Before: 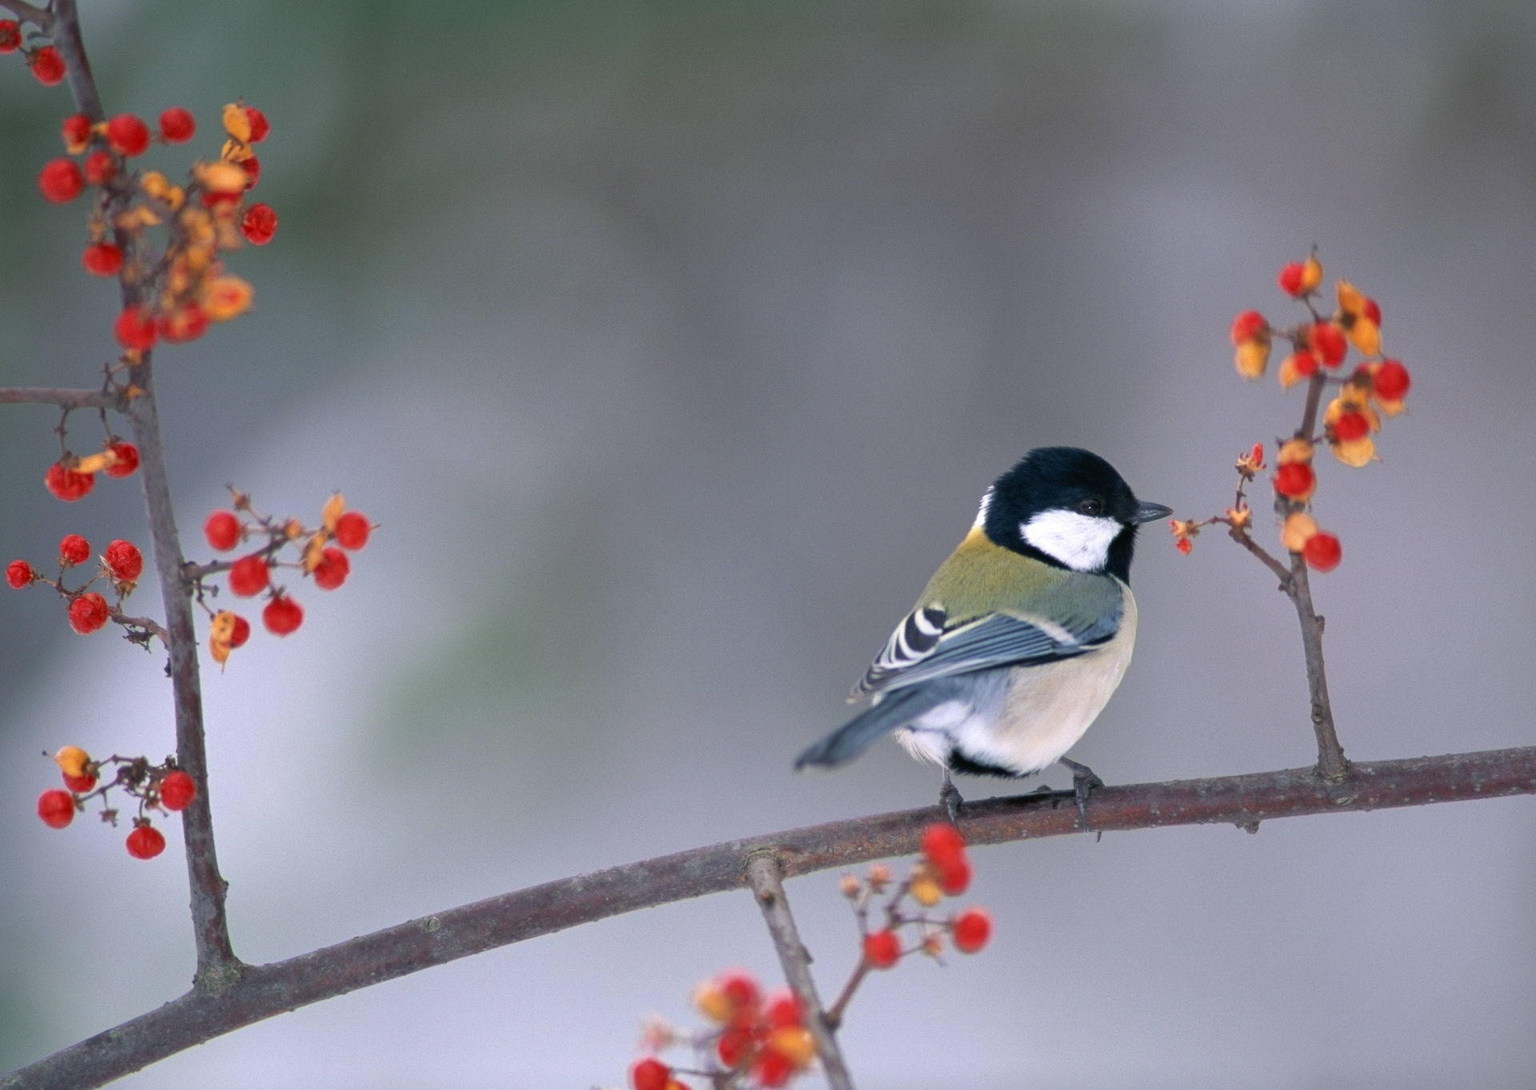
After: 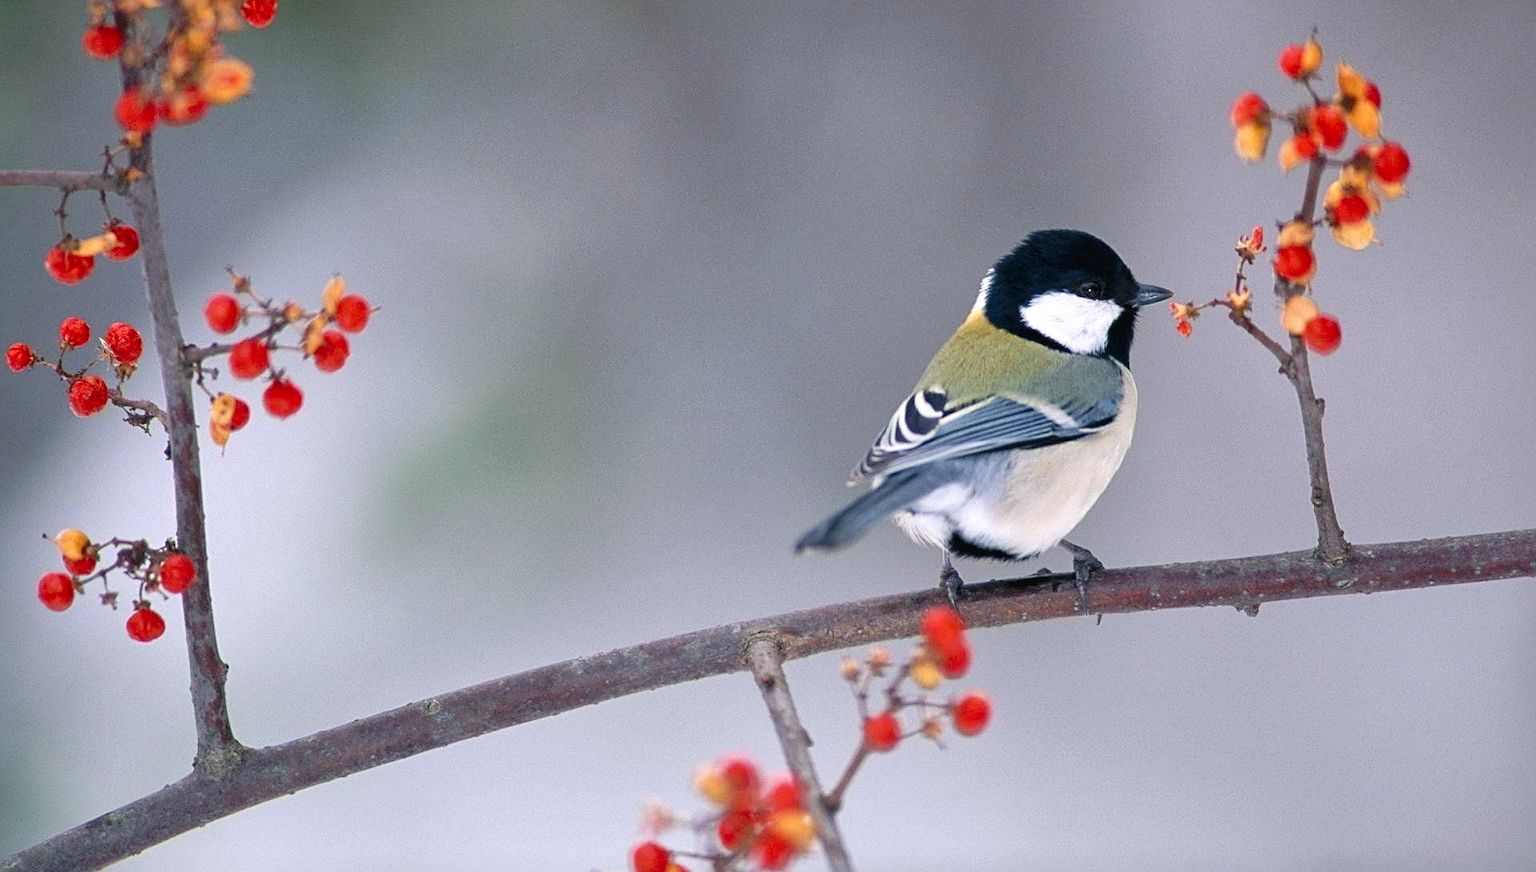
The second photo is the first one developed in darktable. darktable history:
sharpen: on, module defaults
tone curve: curves: ch0 [(0, 0) (0.003, 0.031) (0.011, 0.031) (0.025, 0.03) (0.044, 0.035) (0.069, 0.054) (0.1, 0.081) (0.136, 0.11) (0.177, 0.147) (0.224, 0.209) (0.277, 0.283) (0.335, 0.369) (0.399, 0.44) (0.468, 0.517) (0.543, 0.601) (0.623, 0.684) (0.709, 0.766) (0.801, 0.846) (0.898, 0.927) (1, 1)], preserve colors none
crop and rotate: top 19.998%
local contrast: mode bilateral grid, contrast 20, coarseness 50, detail 120%, midtone range 0.2
